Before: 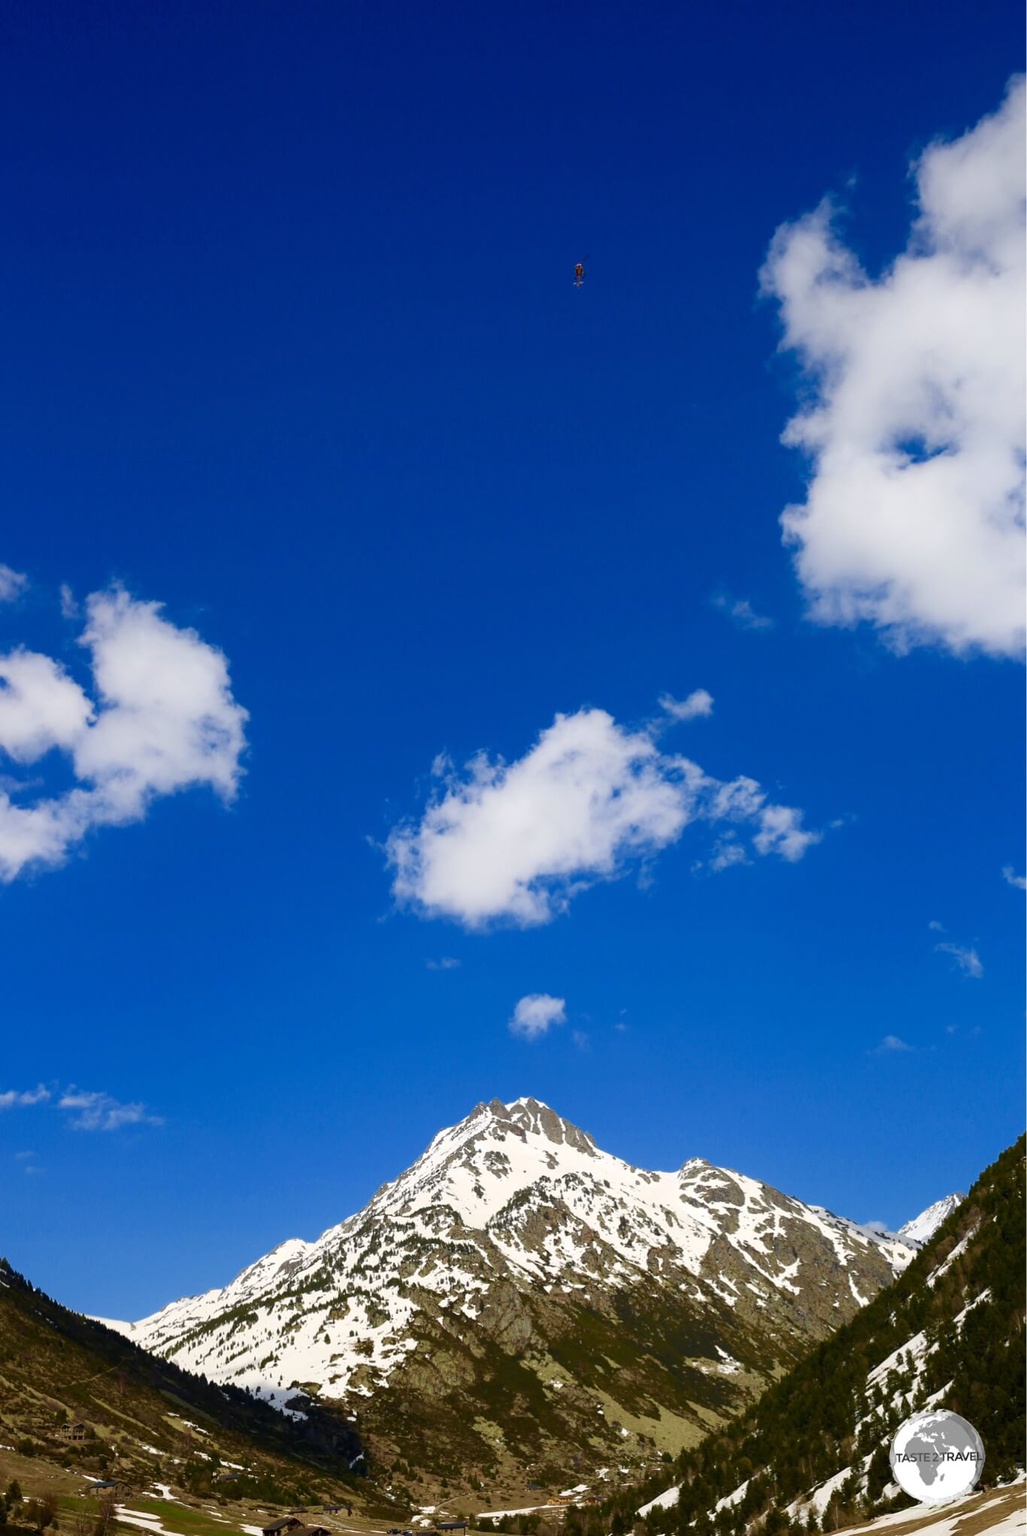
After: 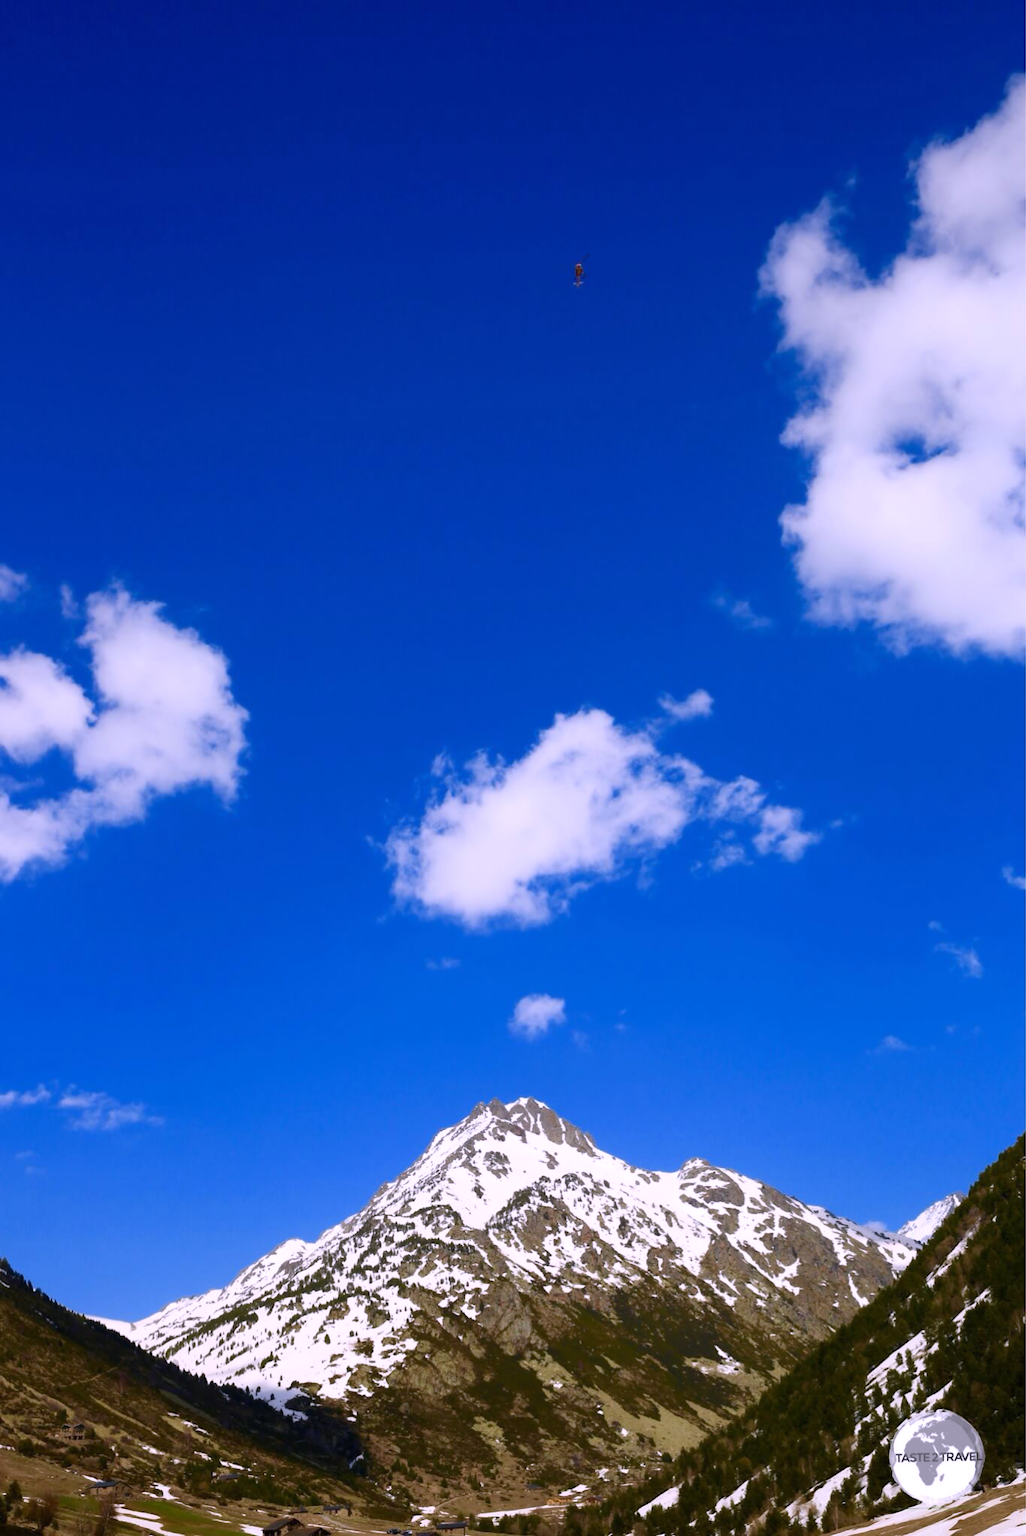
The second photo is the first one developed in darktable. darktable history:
contrast equalizer: y [[0.5 ×4, 0.467, 0.376], [0.5 ×6], [0.5 ×6], [0 ×6], [0 ×6]]
white balance: red 1.042, blue 1.17
